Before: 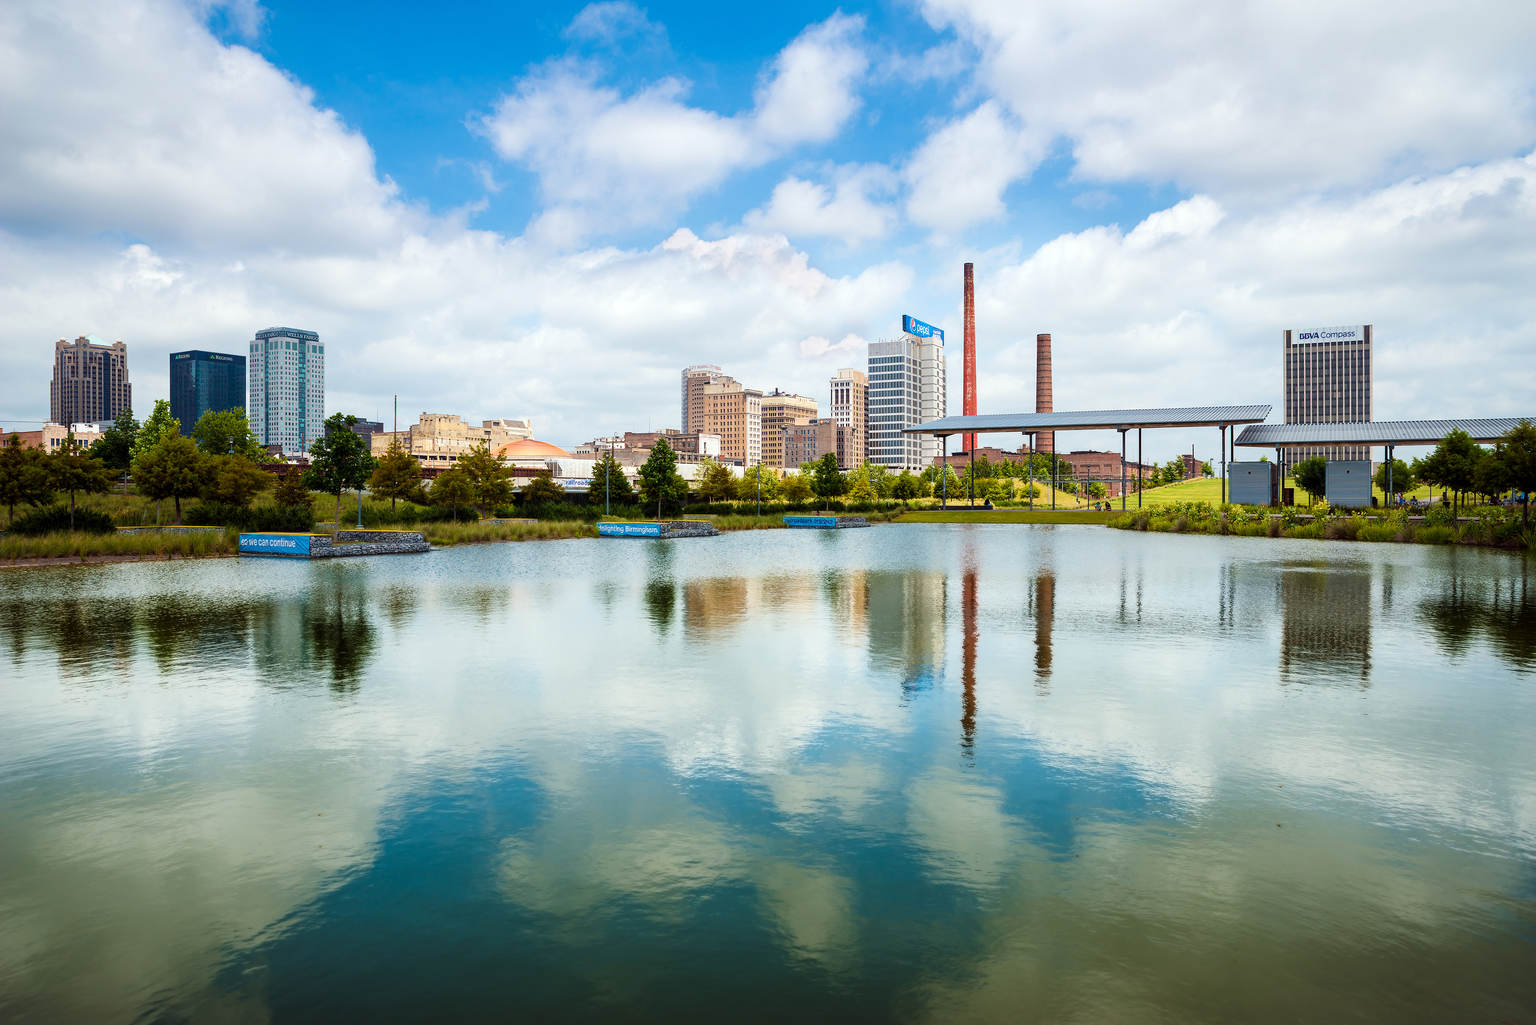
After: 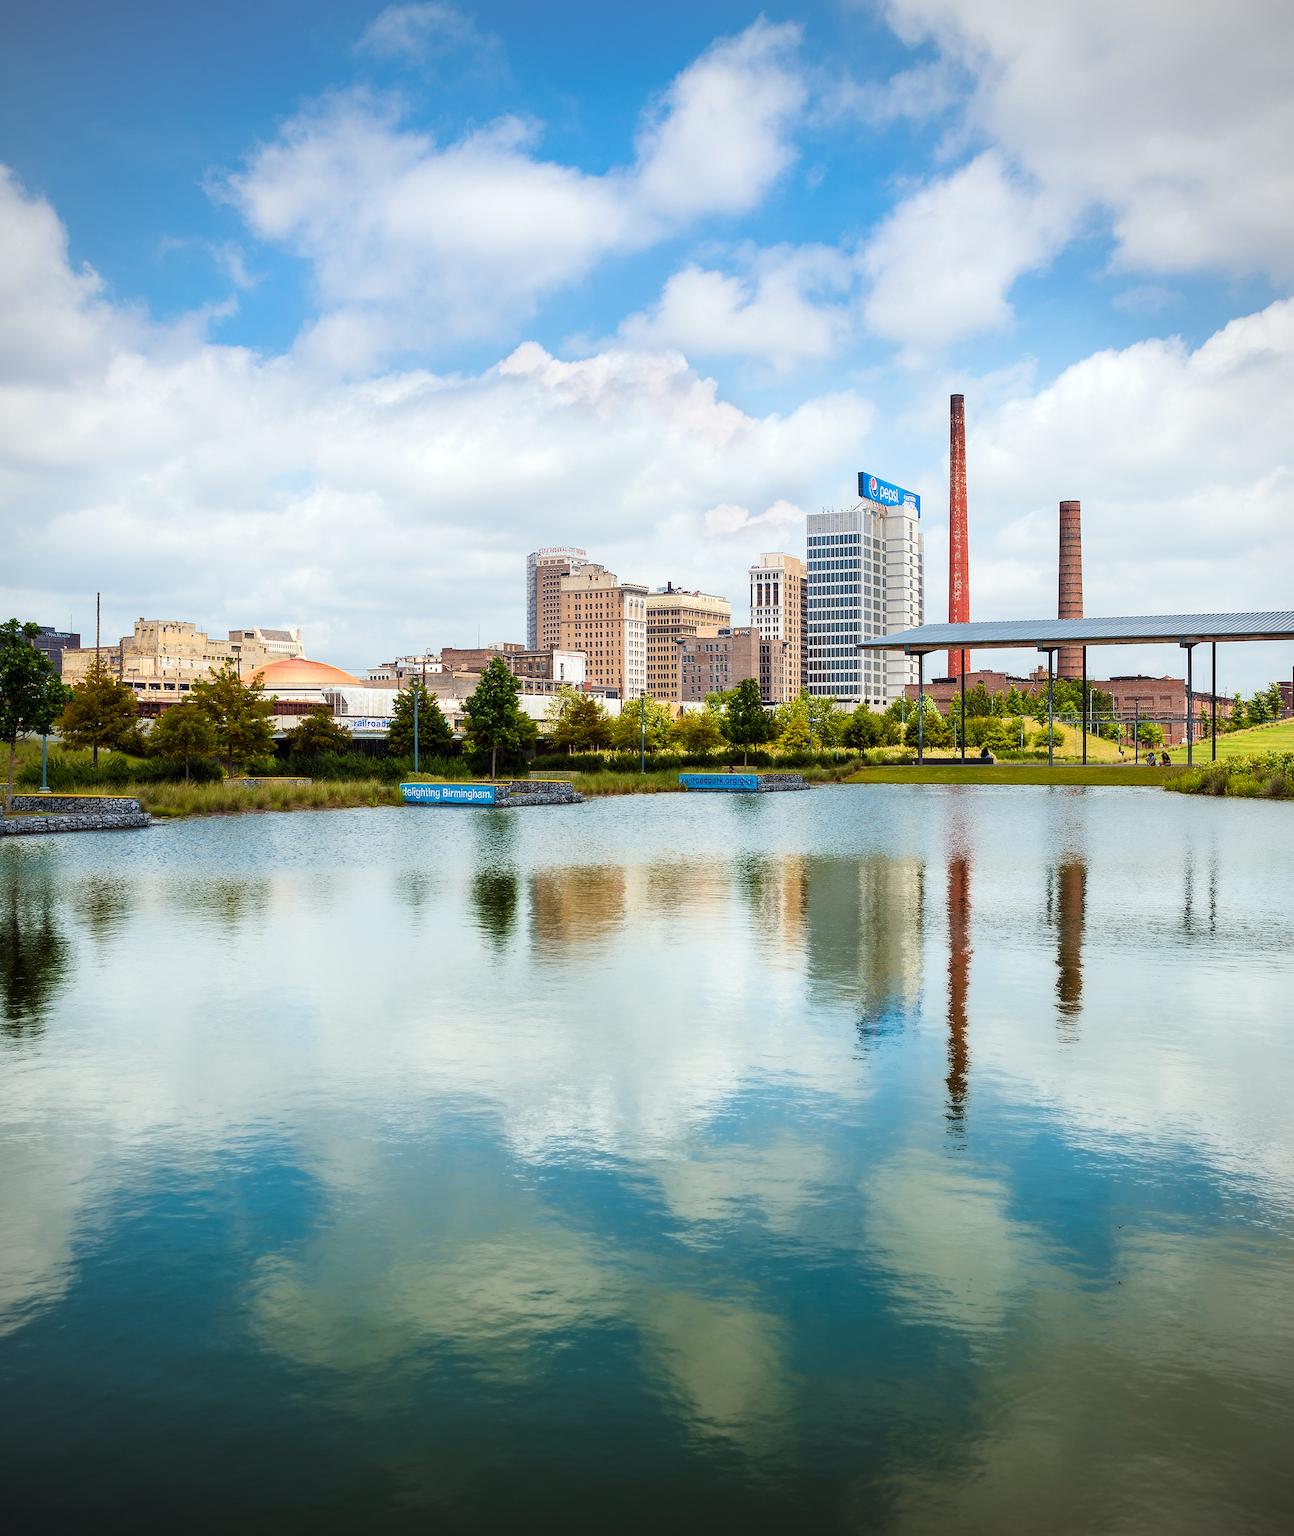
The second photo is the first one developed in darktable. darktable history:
vignetting: fall-off radius 60.92%
crop: left 21.496%, right 22.254%
